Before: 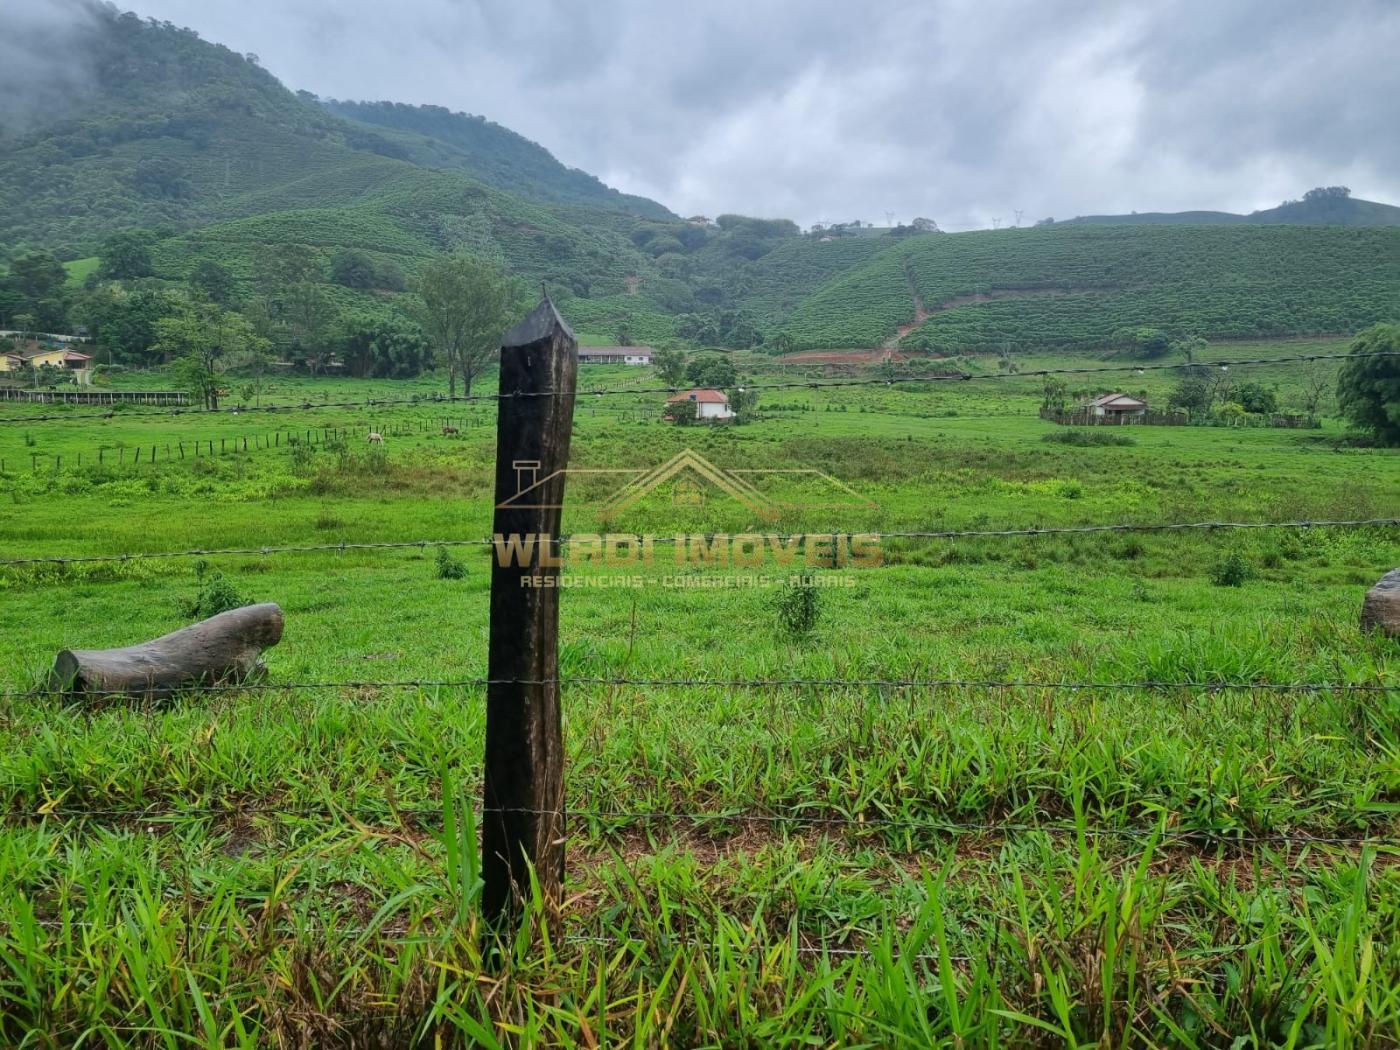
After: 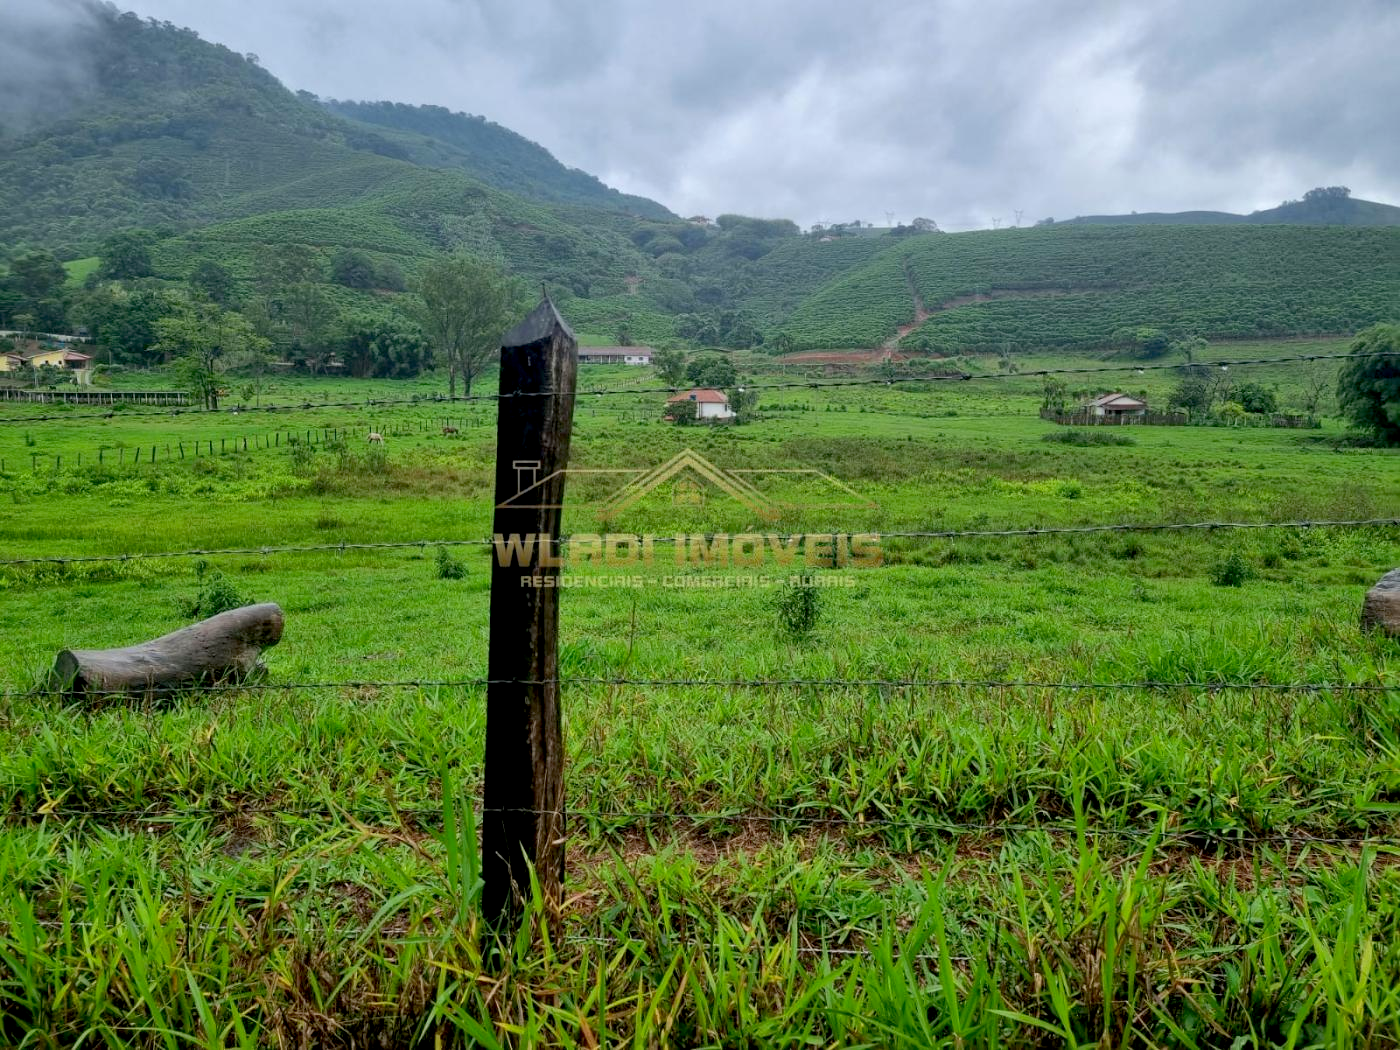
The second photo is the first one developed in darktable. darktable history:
exposure: black level correction 0.013, compensate exposure bias true, compensate highlight preservation false
